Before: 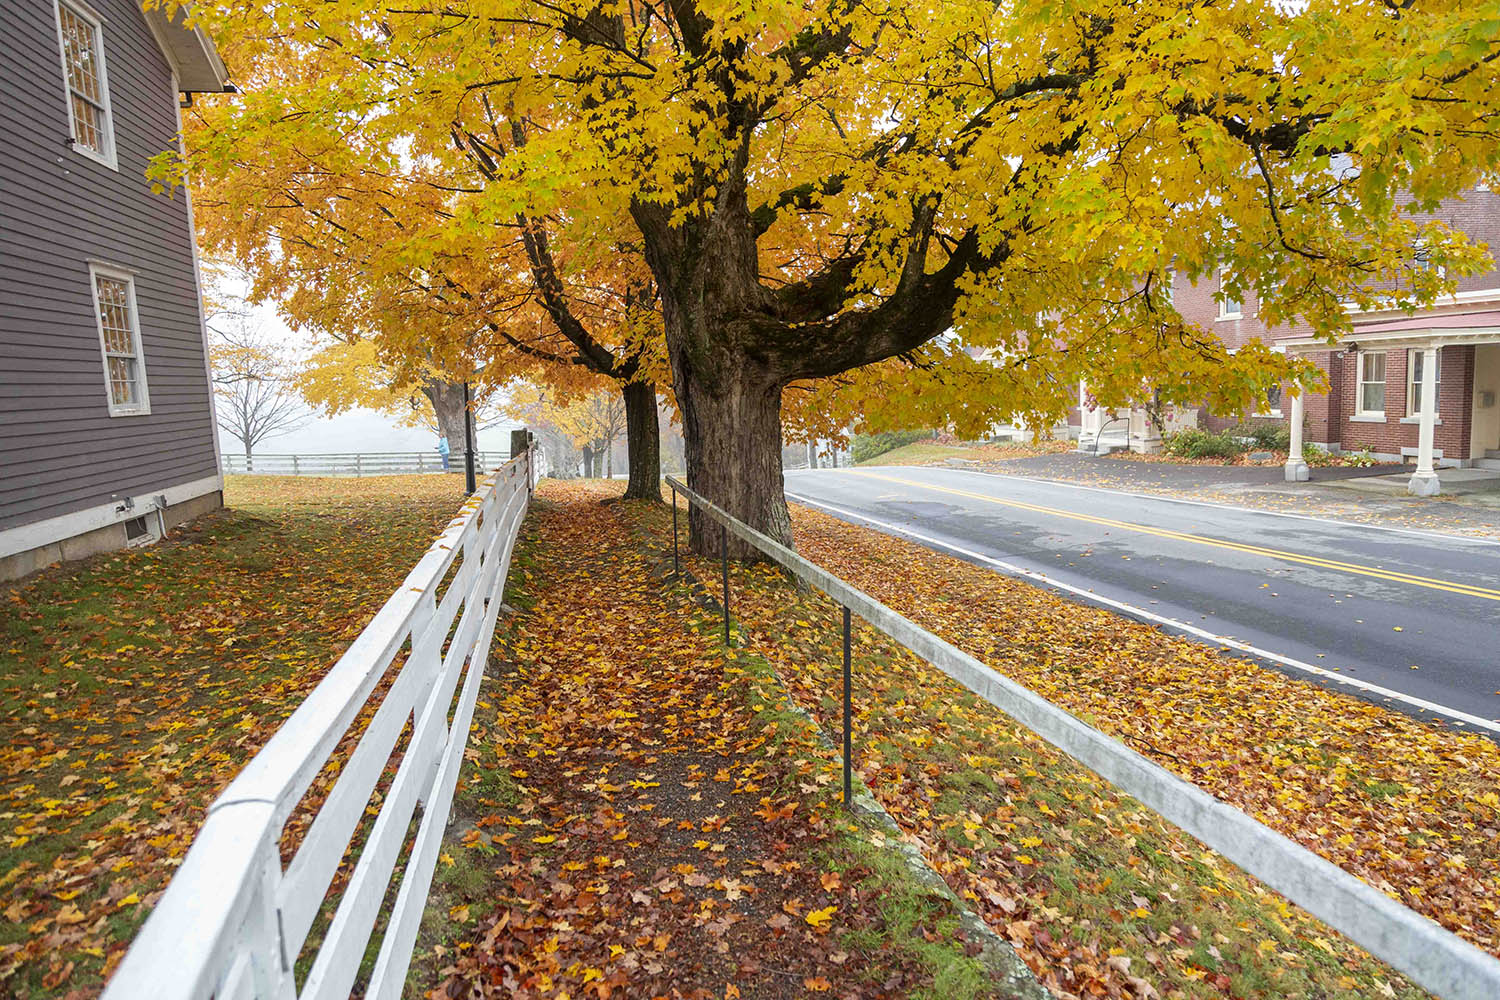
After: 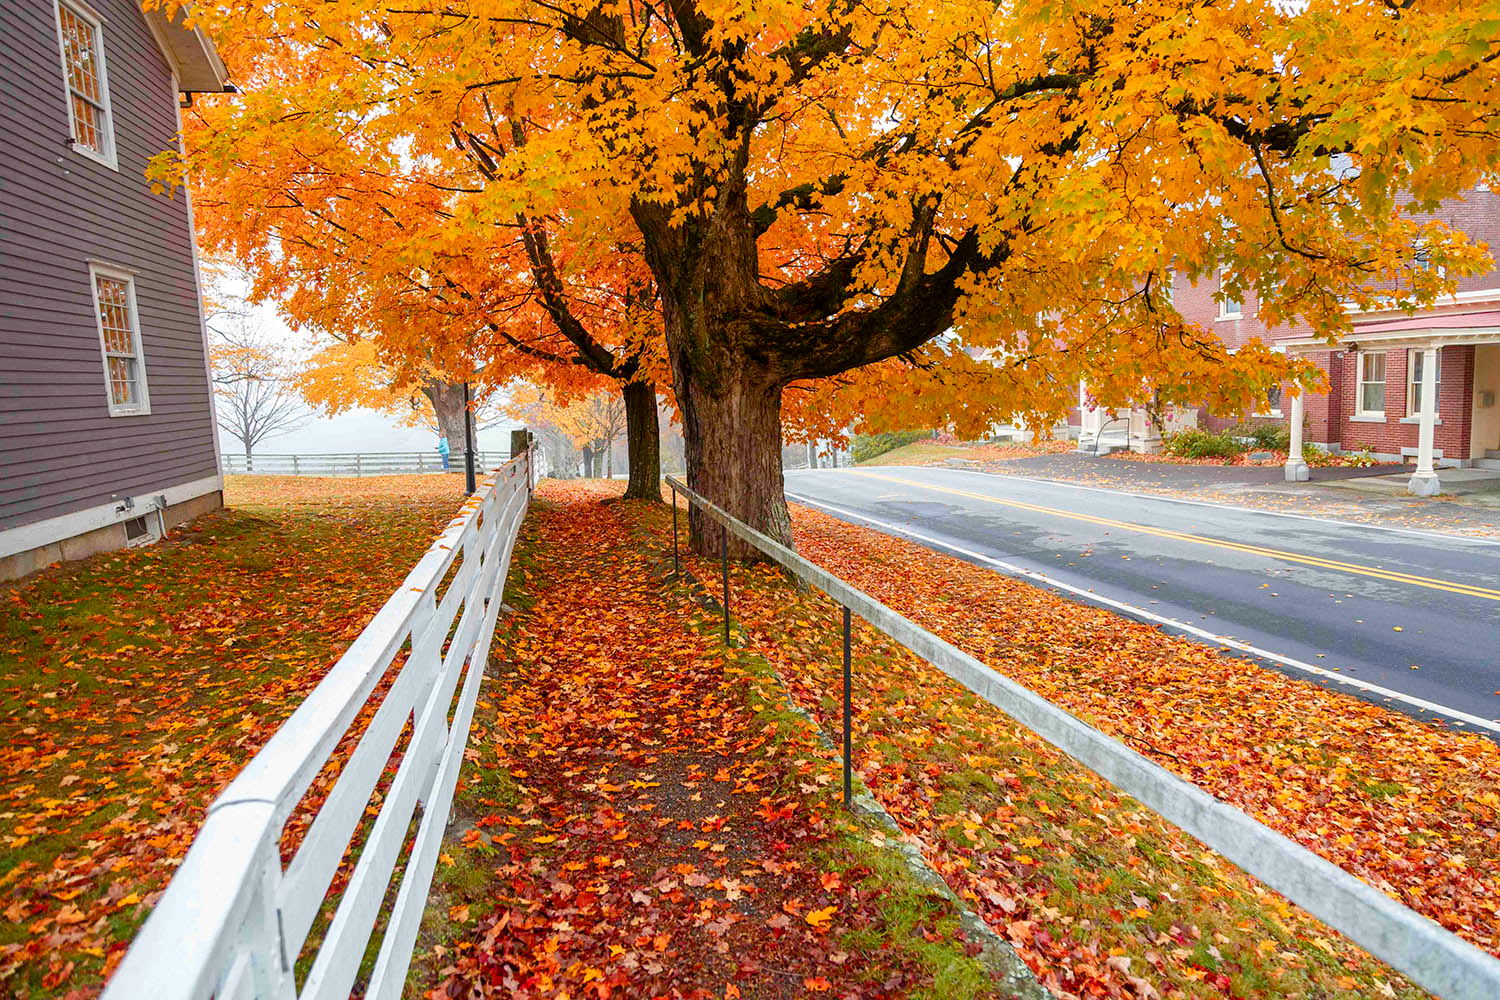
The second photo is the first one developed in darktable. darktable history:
color zones: curves: ch1 [(0.309, 0.524) (0.41, 0.329) (0.508, 0.509)]; ch2 [(0.25, 0.457) (0.75, 0.5)]
color balance rgb: perceptual saturation grading › global saturation 20%, perceptual saturation grading › highlights -25%, perceptual saturation grading › shadows 50%
